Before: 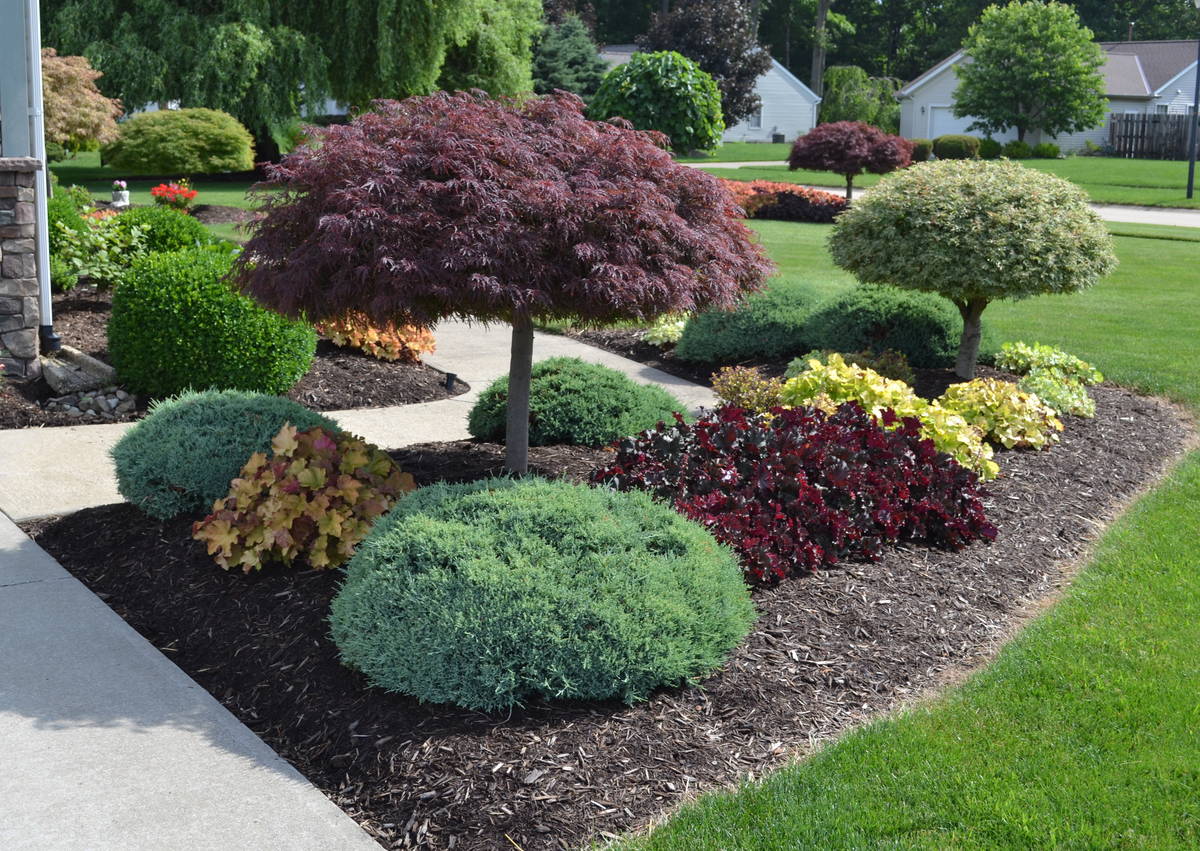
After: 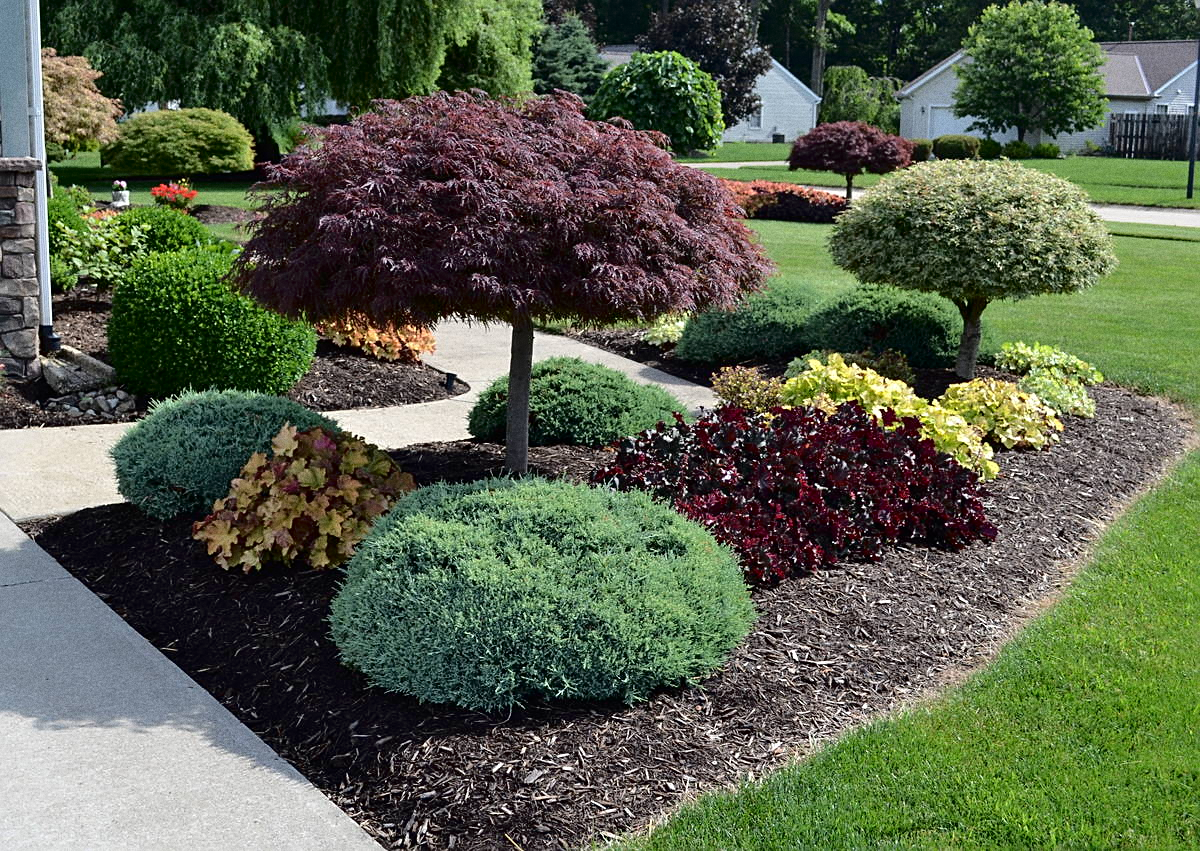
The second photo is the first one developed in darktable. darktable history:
fill light: exposure -2 EV, width 8.6
sharpen: on, module defaults
grain: coarseness 22.88 ISO
